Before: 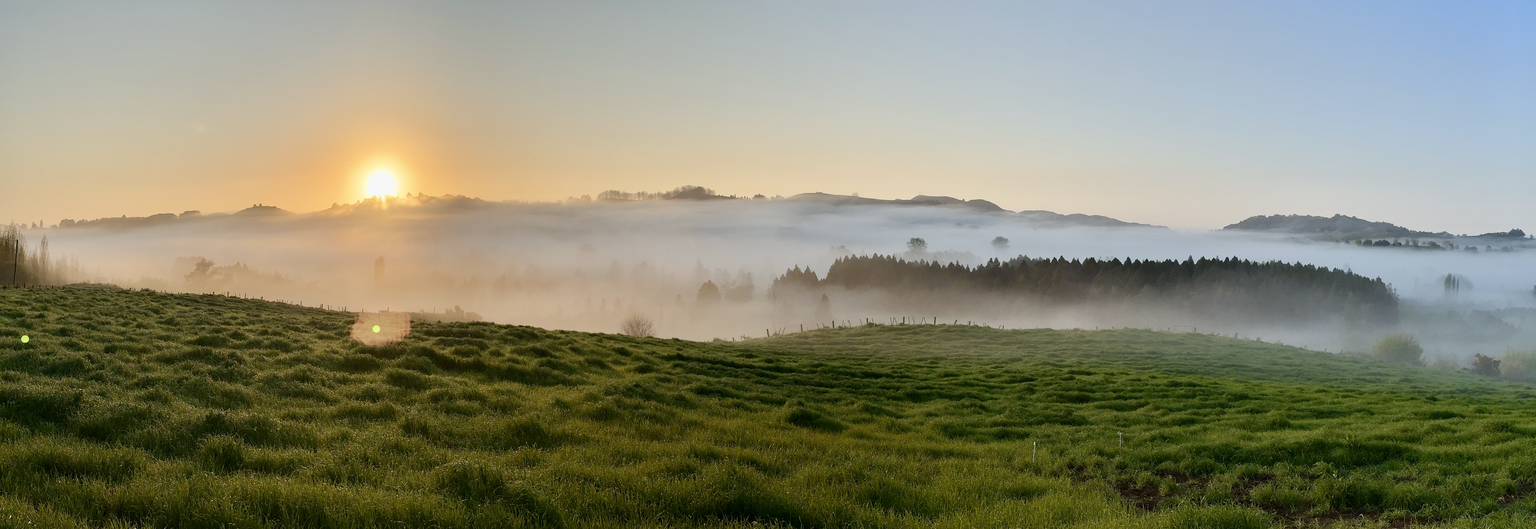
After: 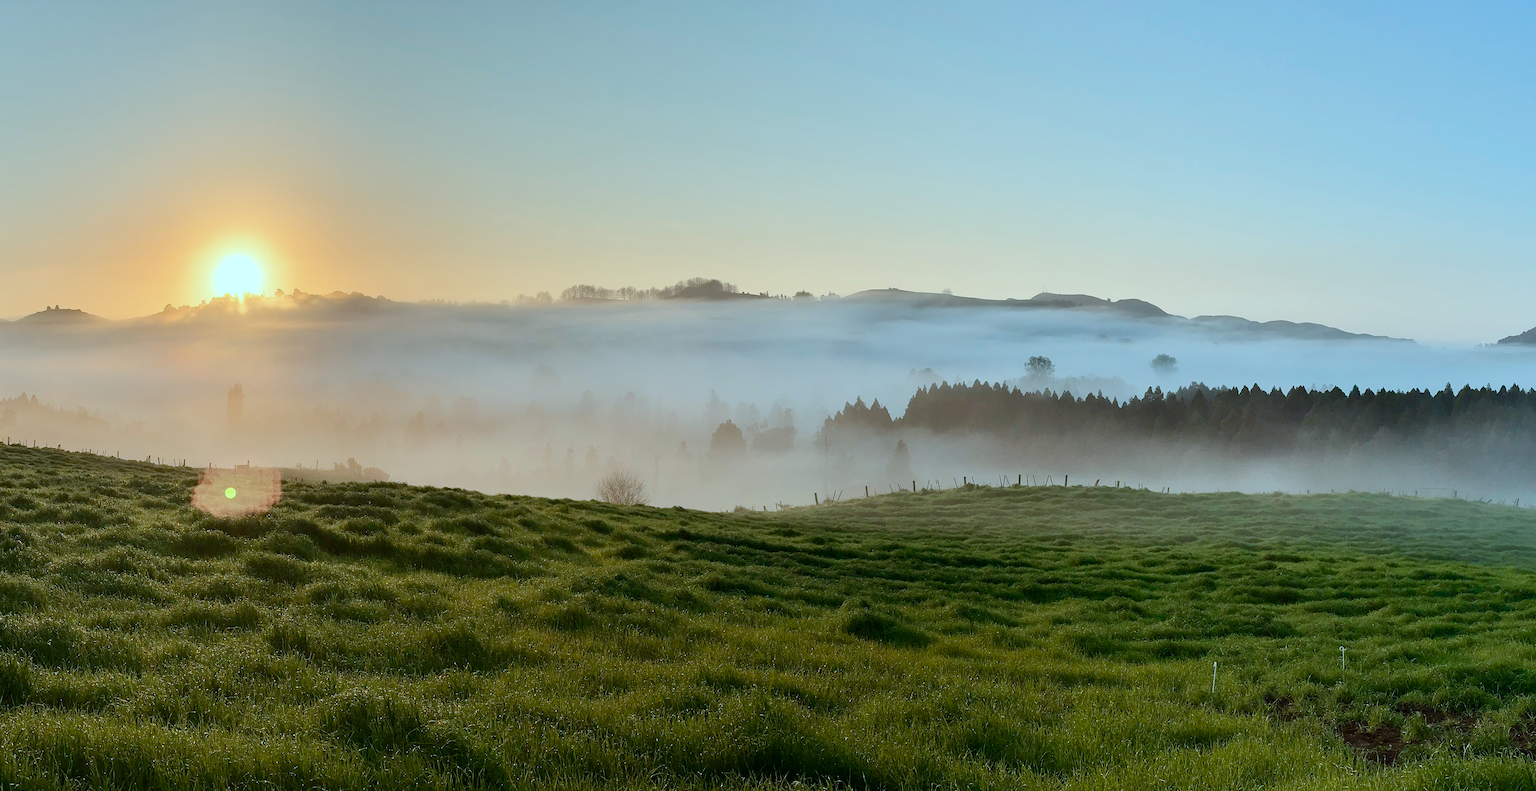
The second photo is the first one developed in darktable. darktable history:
crop and rotate: left 14.489%, right 18.669%
color correction: highlights a* -11.69, highlights b* -15.15
